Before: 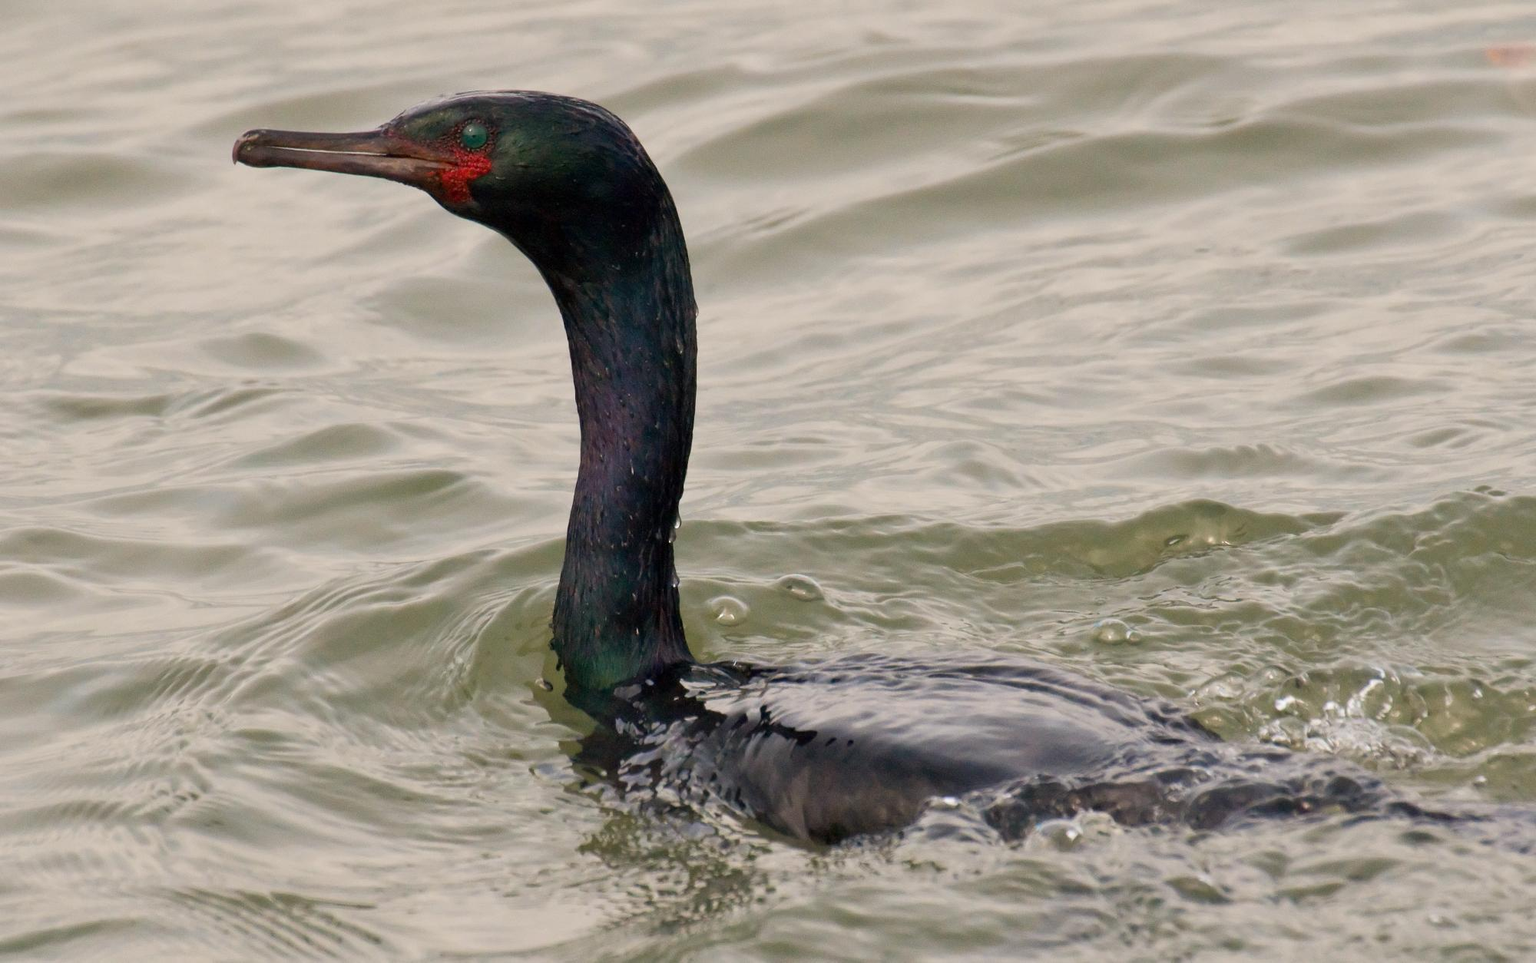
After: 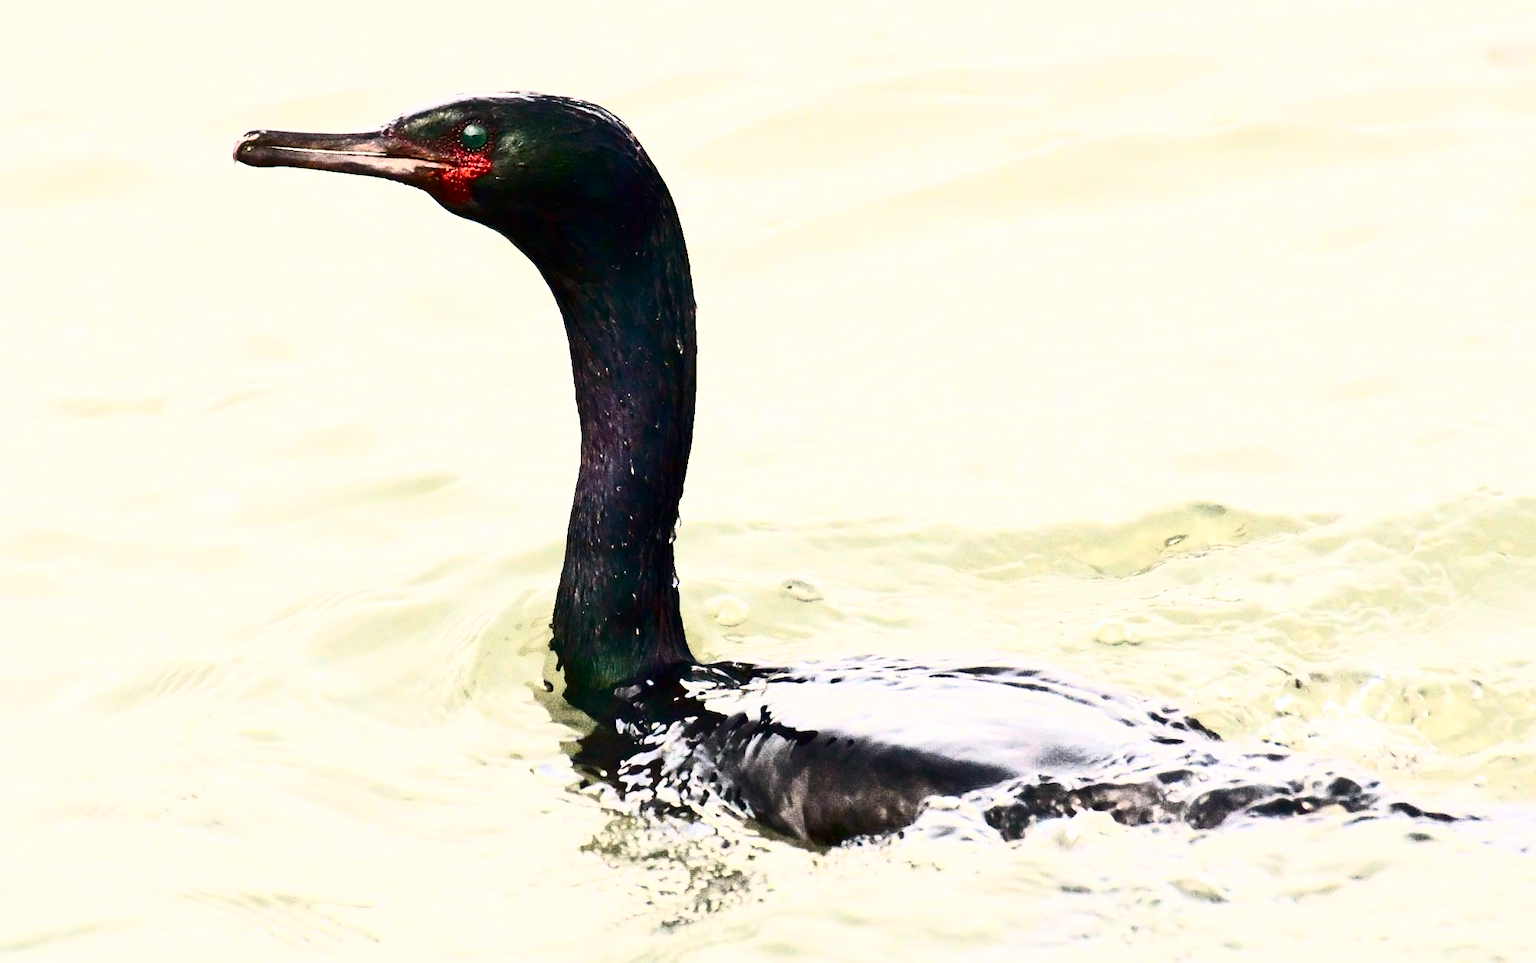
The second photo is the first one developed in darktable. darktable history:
exposure: exposure 1.071 EV, compensate highlight preservation false
color zones: curves: ch2 [(0, 0.5) (0.143, 0.5) (0.286, 0.489) (0.415, 0.421) (0.571, 0.5) (0.714, 0.5) (0.857, 0.5) (1, 0.5)]
contrast brightness saturation: contrast 0.944, brightness 0.199
